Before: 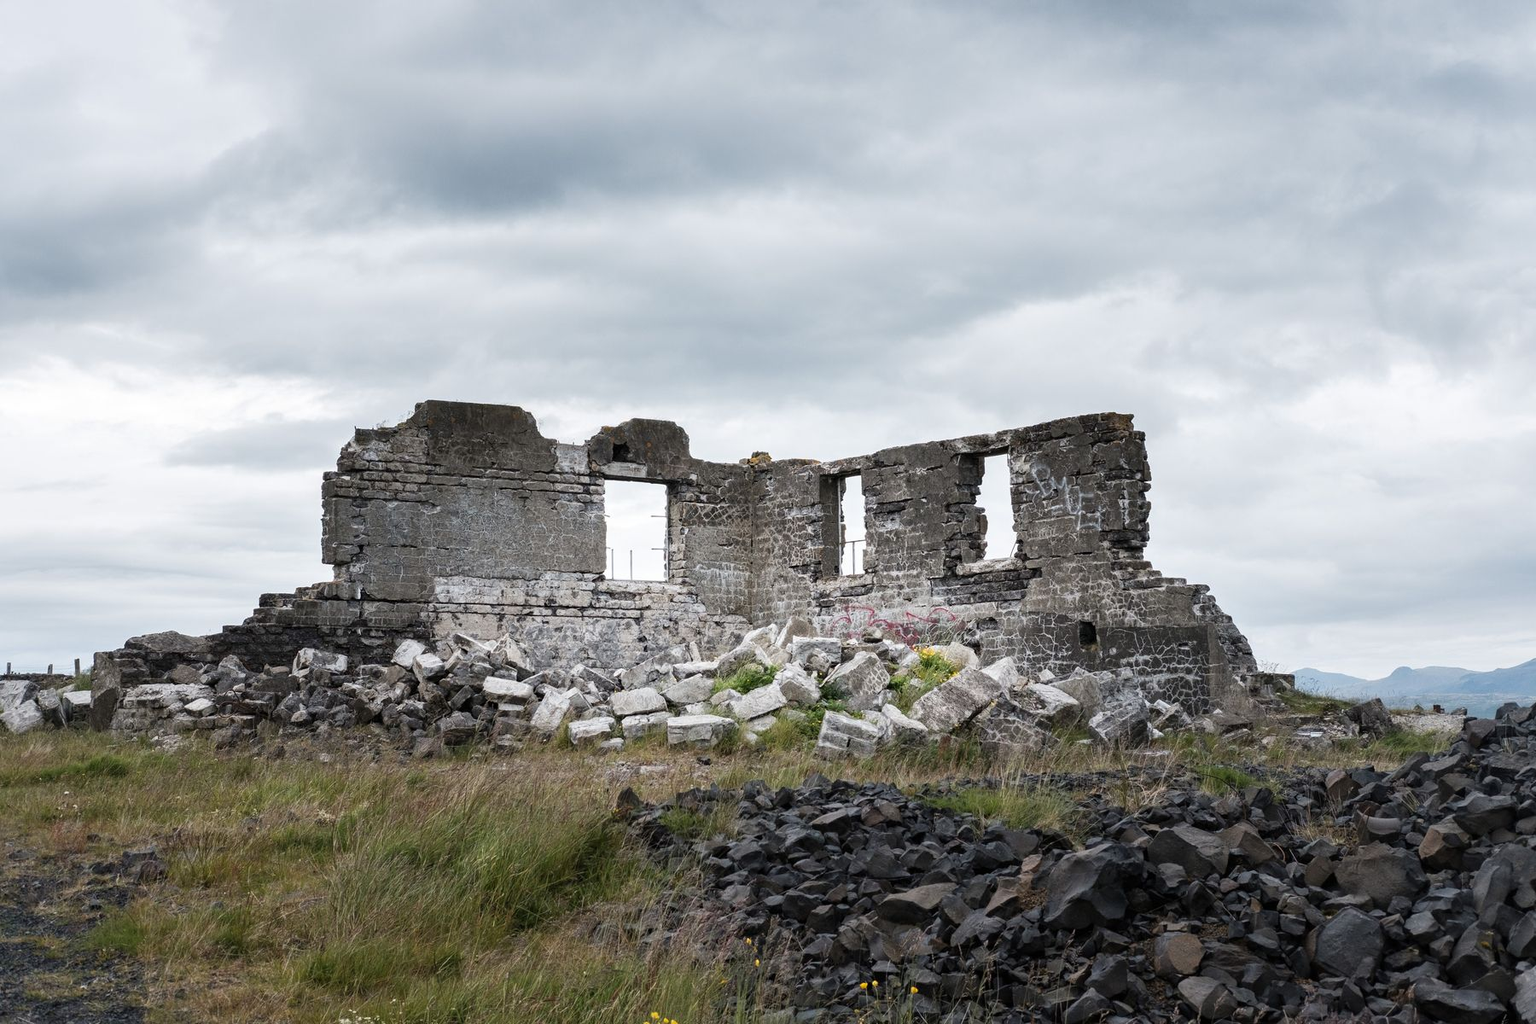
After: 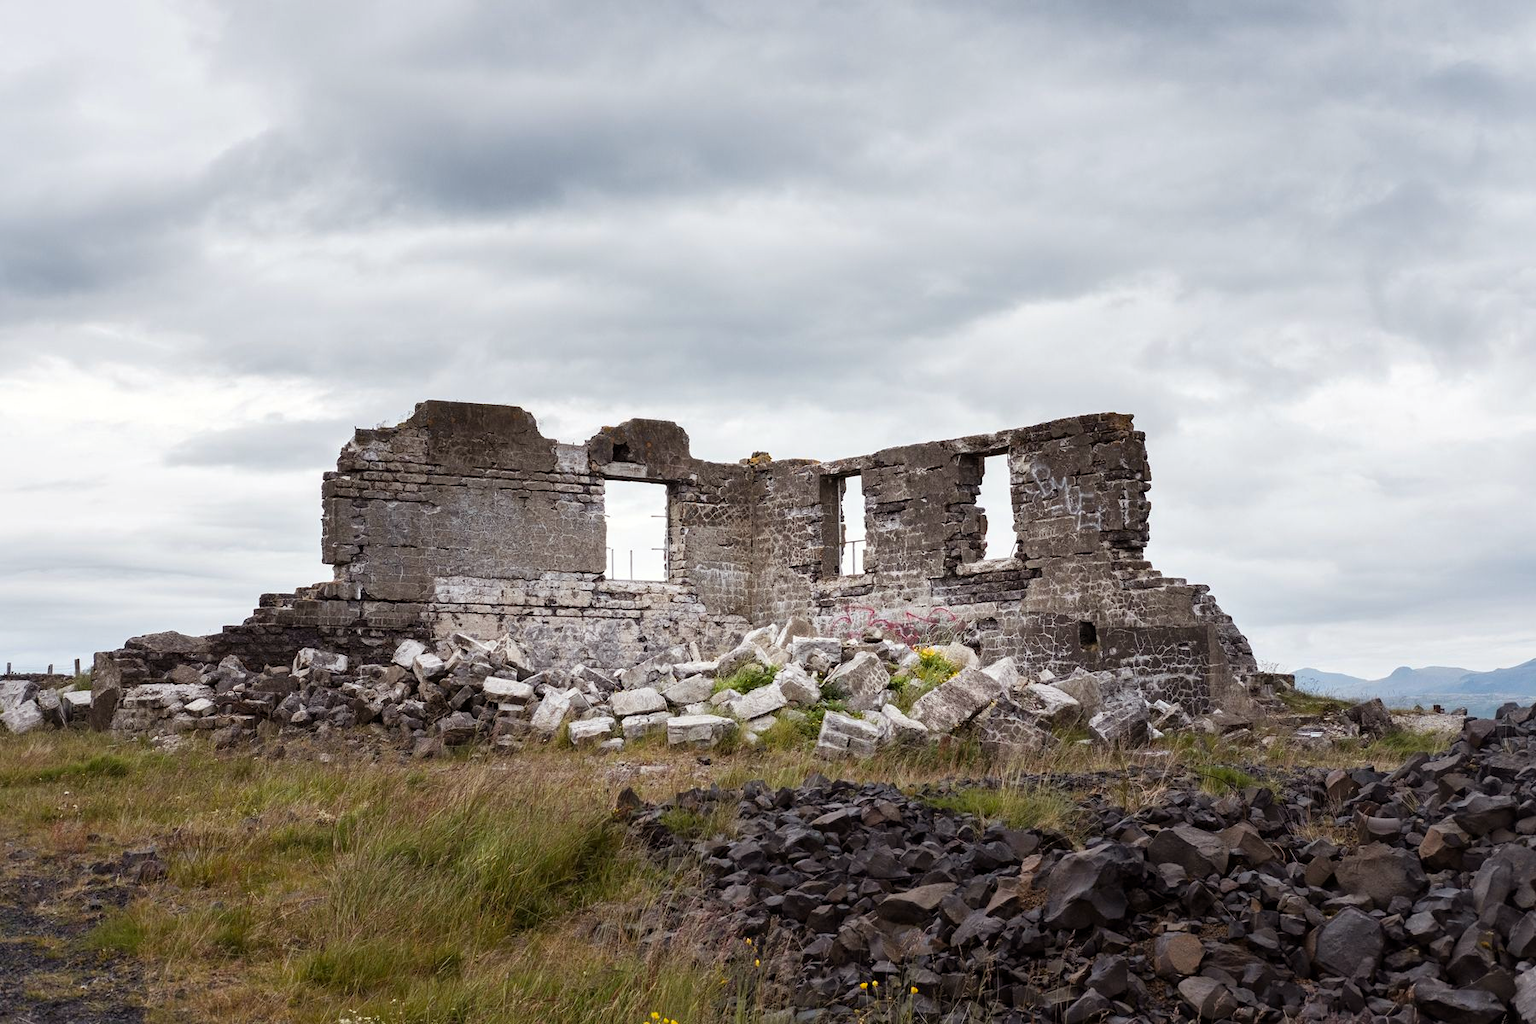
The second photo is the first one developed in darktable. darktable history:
local contrast: mode bilateral grid, contrast 10, coarseness 25, detail 111%, midtone range 0.2
color balance rgb: power › chroma 1.053%, power › hue 28.56°, linear chroma grading › global chroma 8.85%, perceptual saturation grading › global saturation 0.824%, global vibrance 15.614%
